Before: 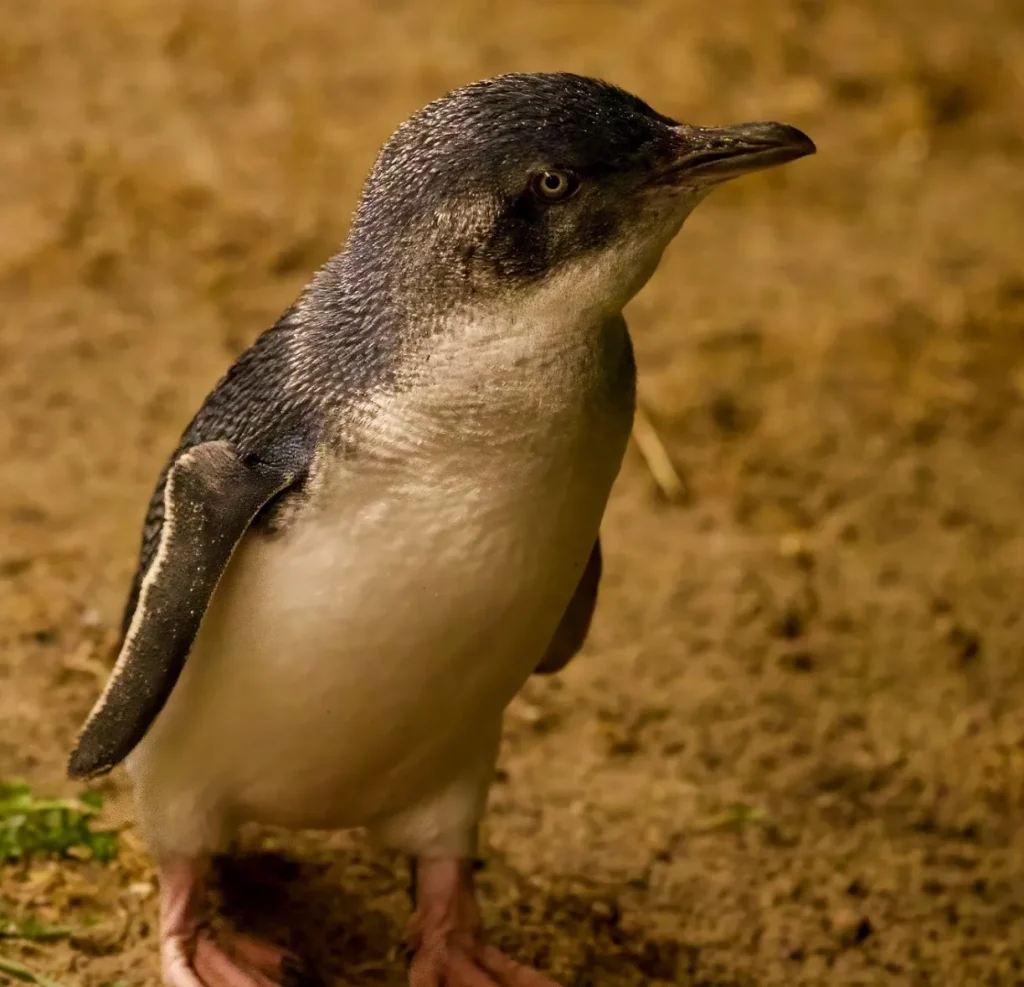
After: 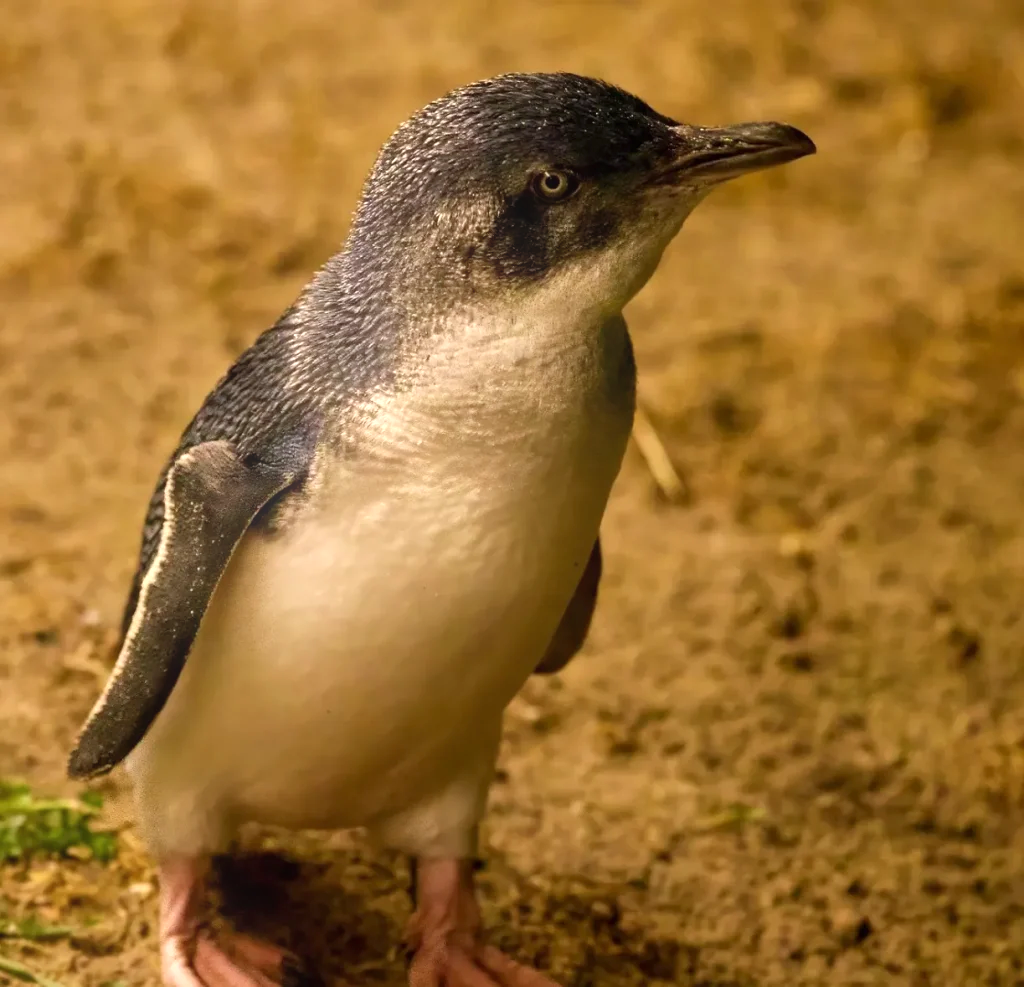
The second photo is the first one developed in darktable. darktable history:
bloom: on, module defaults
exposure: exposure 0.515 EV, compensate highlight preservation false
